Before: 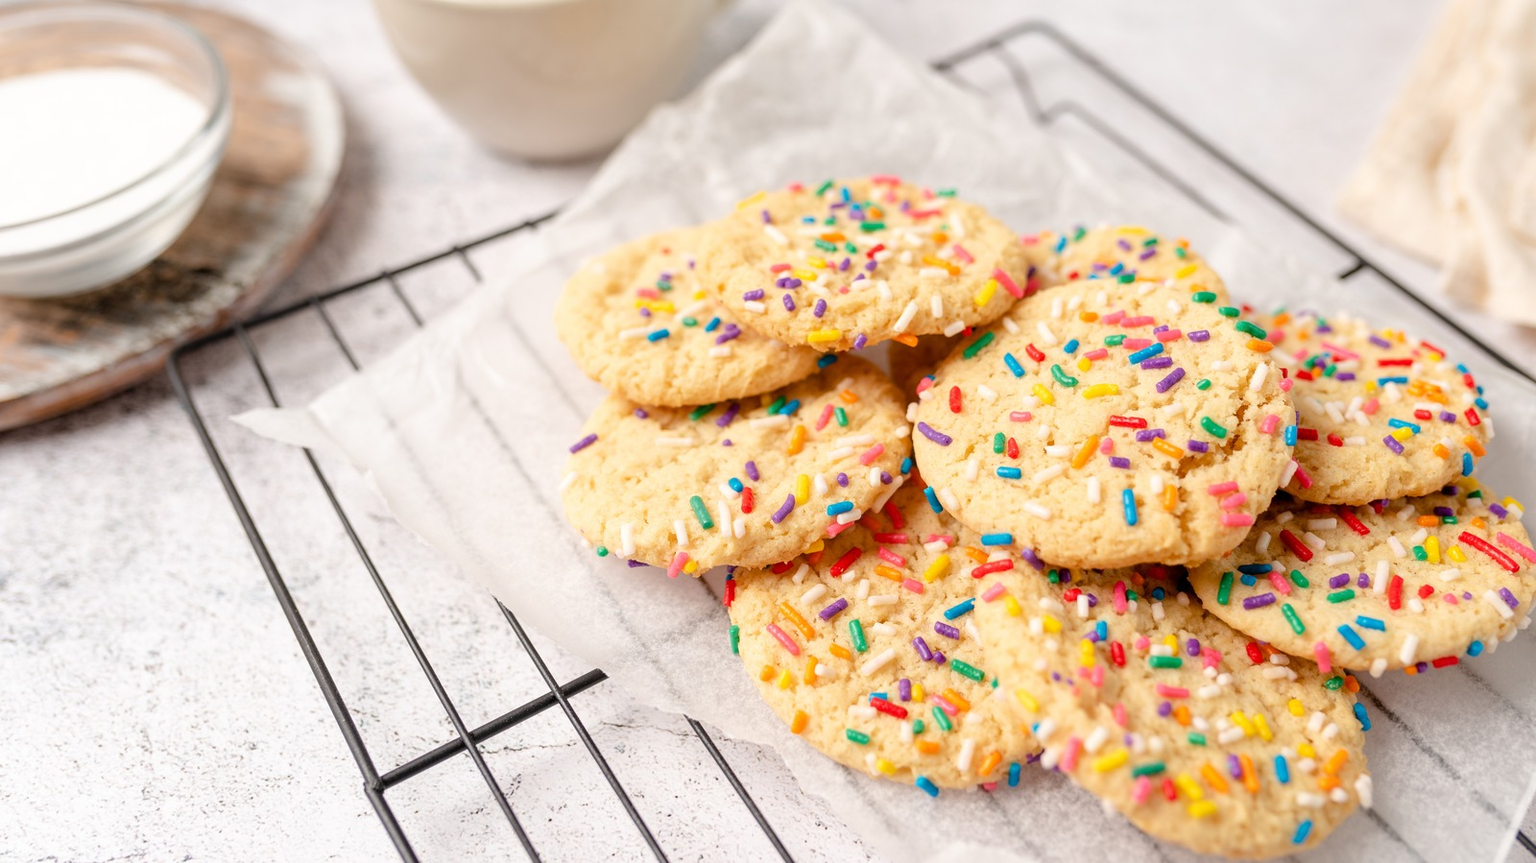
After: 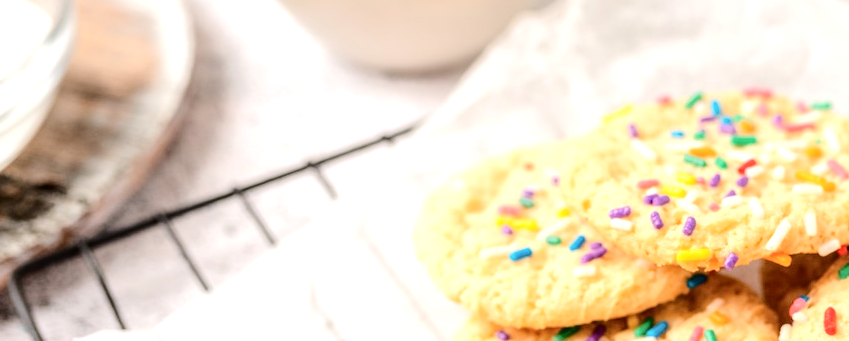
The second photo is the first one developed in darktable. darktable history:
tone curve: curves: ch0 [(0, 0) (0.003, 0.023) (0.011, 0.029) (0.025, 0.037) (0.044, 0.047) (0.069, 0.057) (0.1, 0.075) (0.136, 0.103) (0.177, 0.145) (0.224, 0.193) (0.277, 0.266) (0.335, 0.362) (0.399, 0.473) (0.468, 0.569) (0.543, 0.655) (0.623, 0.73) (0.709, 0.804) (0.801, 0.874) (0.898, 0.924) (1, 1)], color space Lab, independent channels, preserve colors none
local contrast: on, module defaults
tone equalizer: -8 EV -0.448 EV, -7 EV -0.398 EV, -6 EV -0.361 EV, -5 EV -0.191 EV, -3 EV 0.189 EV, -2 EV 0.308 EV, -1 EV 0.41 EV, +0 EV 0.408 EV
crop: left 10.374%, top 10.584%, right 36.508%, bottom 51.426%
